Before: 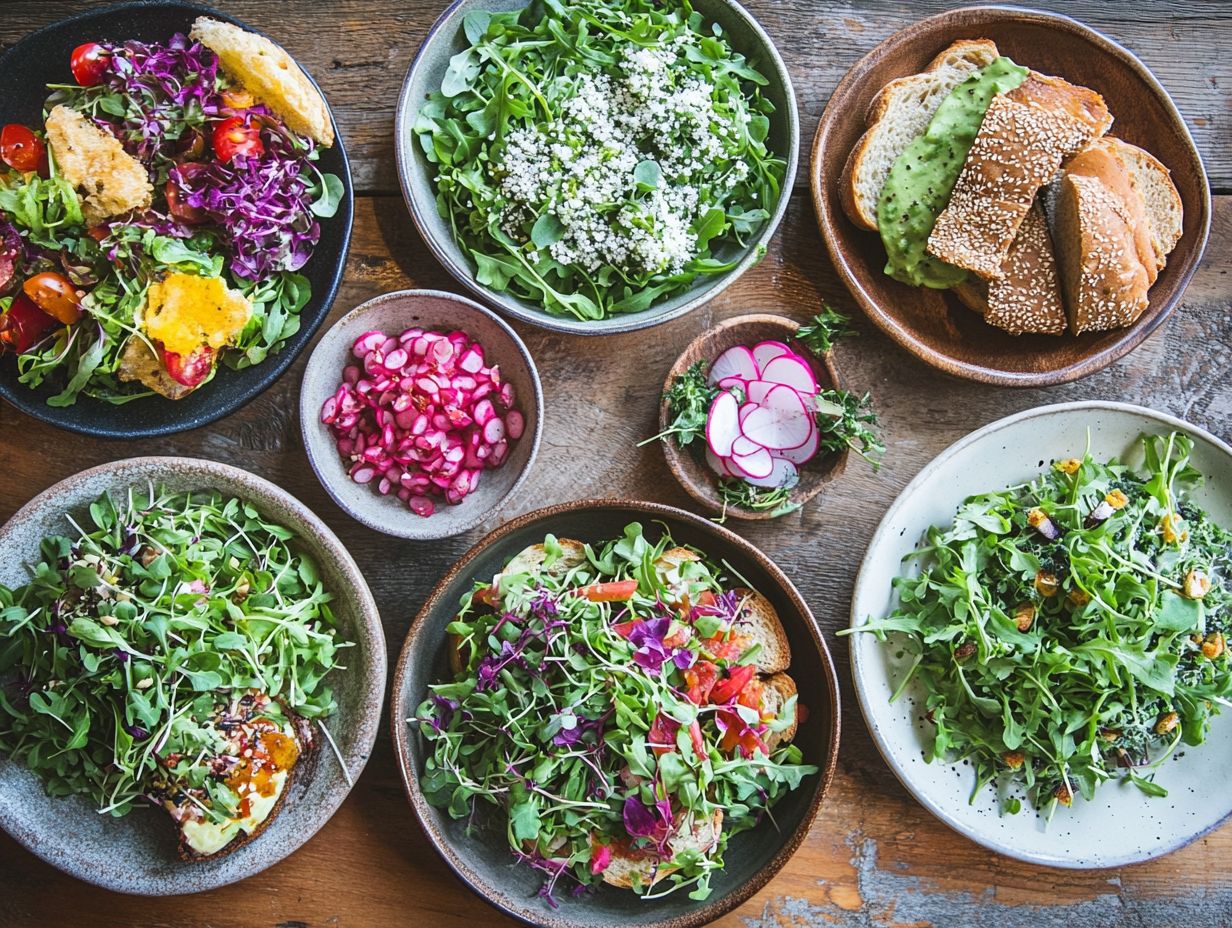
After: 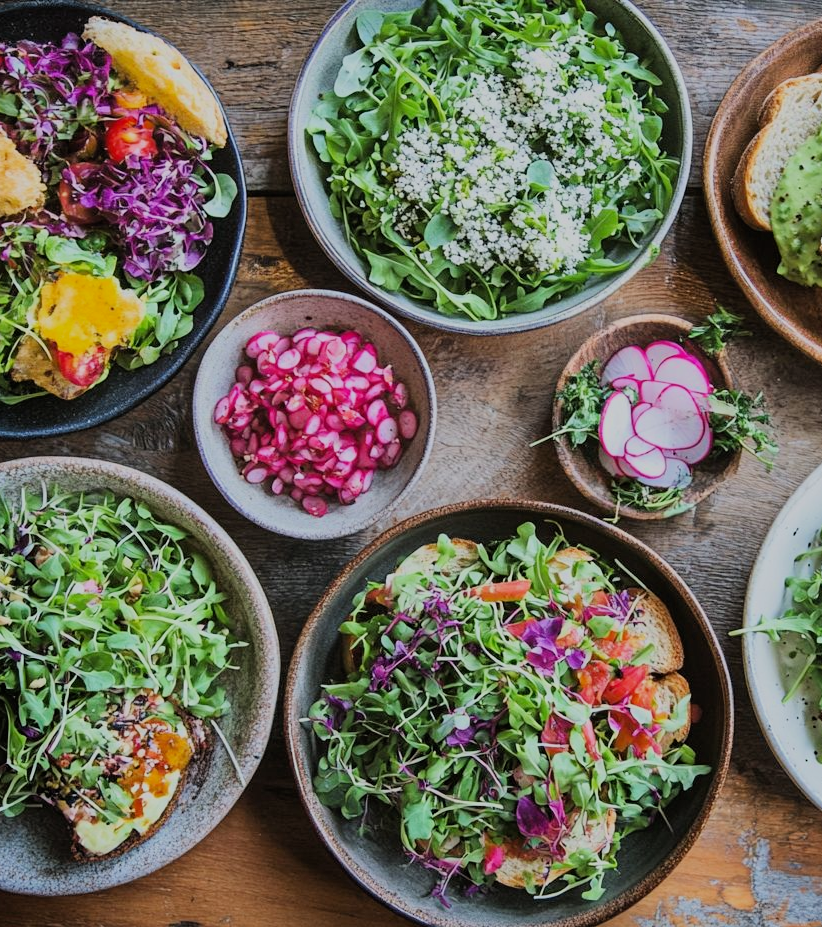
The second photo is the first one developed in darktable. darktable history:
filmic rgb: middle gray luminance 29.84%, black relative exposure -8.96 EV, white relative exposure 6.98 EV, target black luminance 0%, hardness 2.98, latitude 2.24%, contrast 0.961, highlights saturation mix 5.53%, shadows ↔ highlights balance 12.77%, color science v6 (2022)
crop and rotate: left 8.712%, right 24.563%
